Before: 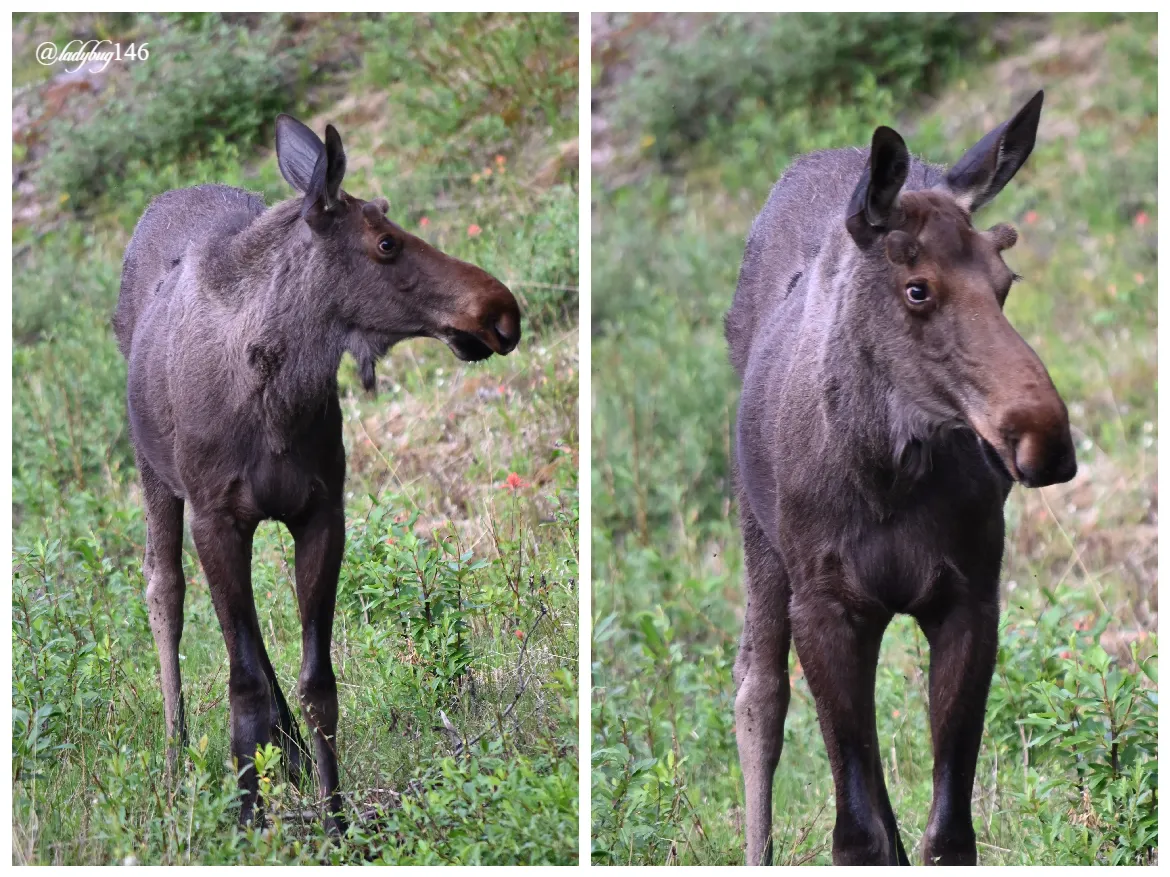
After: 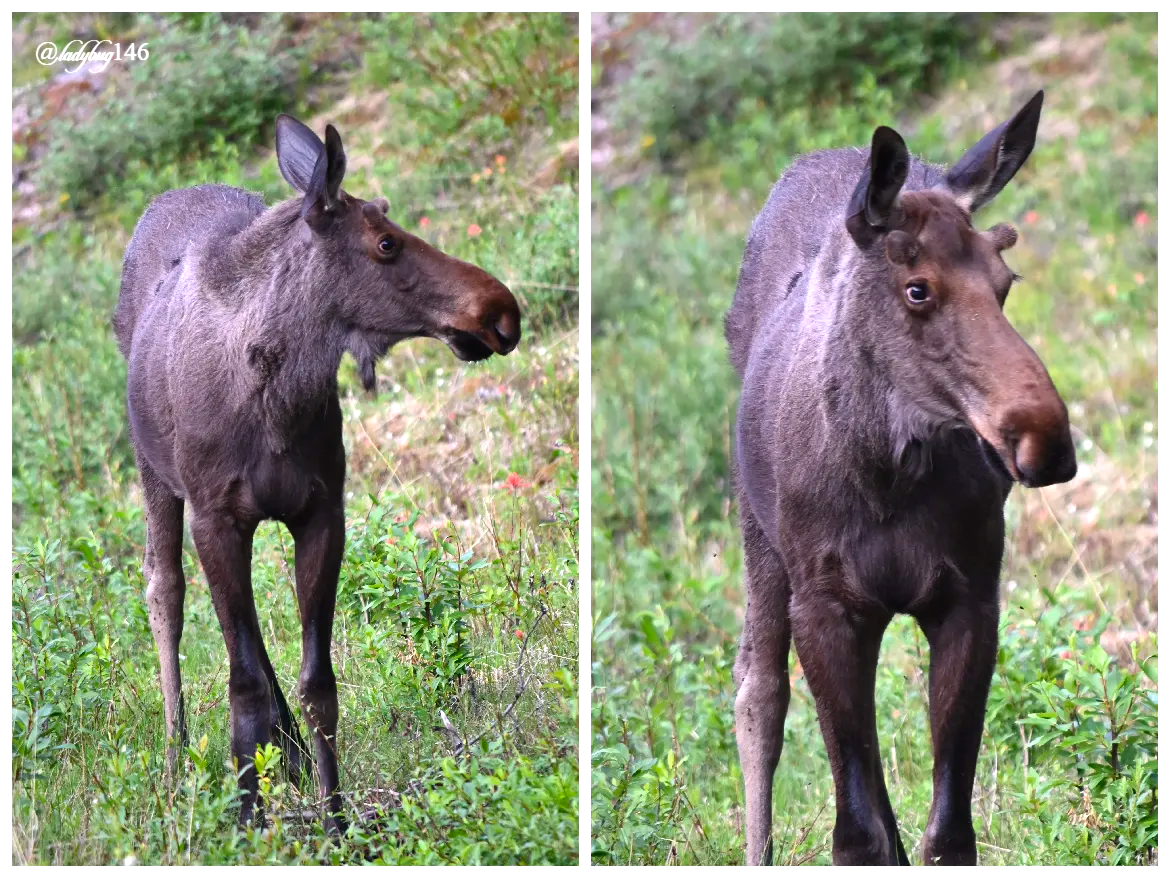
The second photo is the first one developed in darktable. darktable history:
local contrast: mode bilateral grid, contrast 15, coarseness 36, detail 104%, midtone range 0.2
color balance rgb: shadows lift › hue 87.6°, perceptual saturation grading › global saturation 19.806%, perceptual brilliance grading › global brilliance 12.025%
